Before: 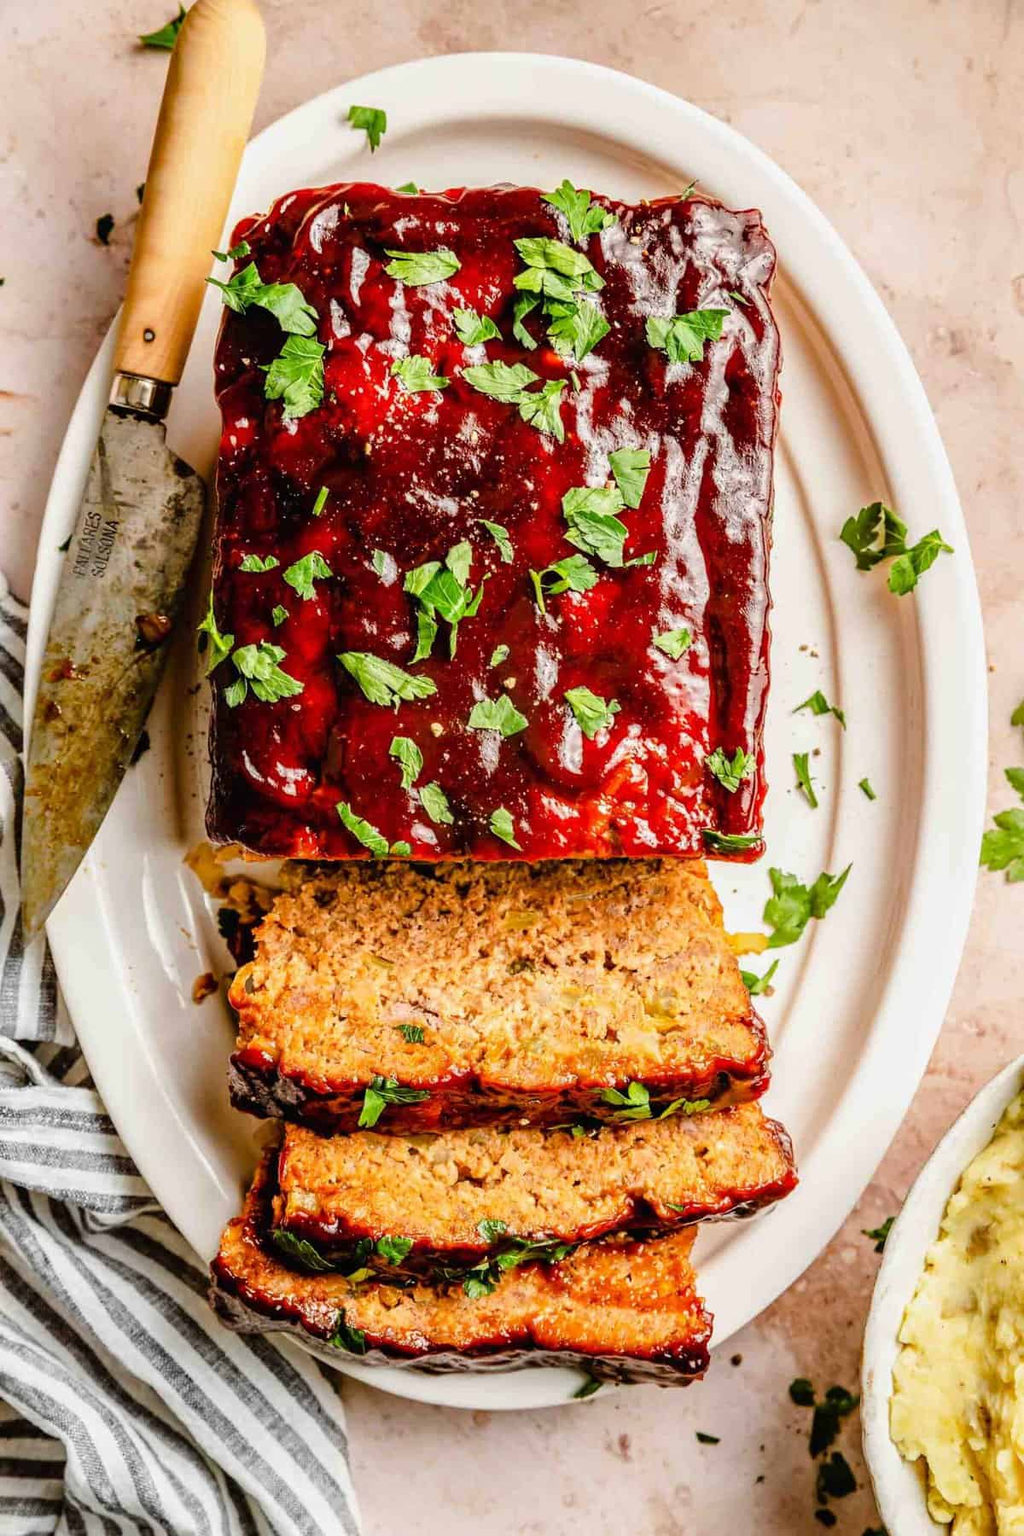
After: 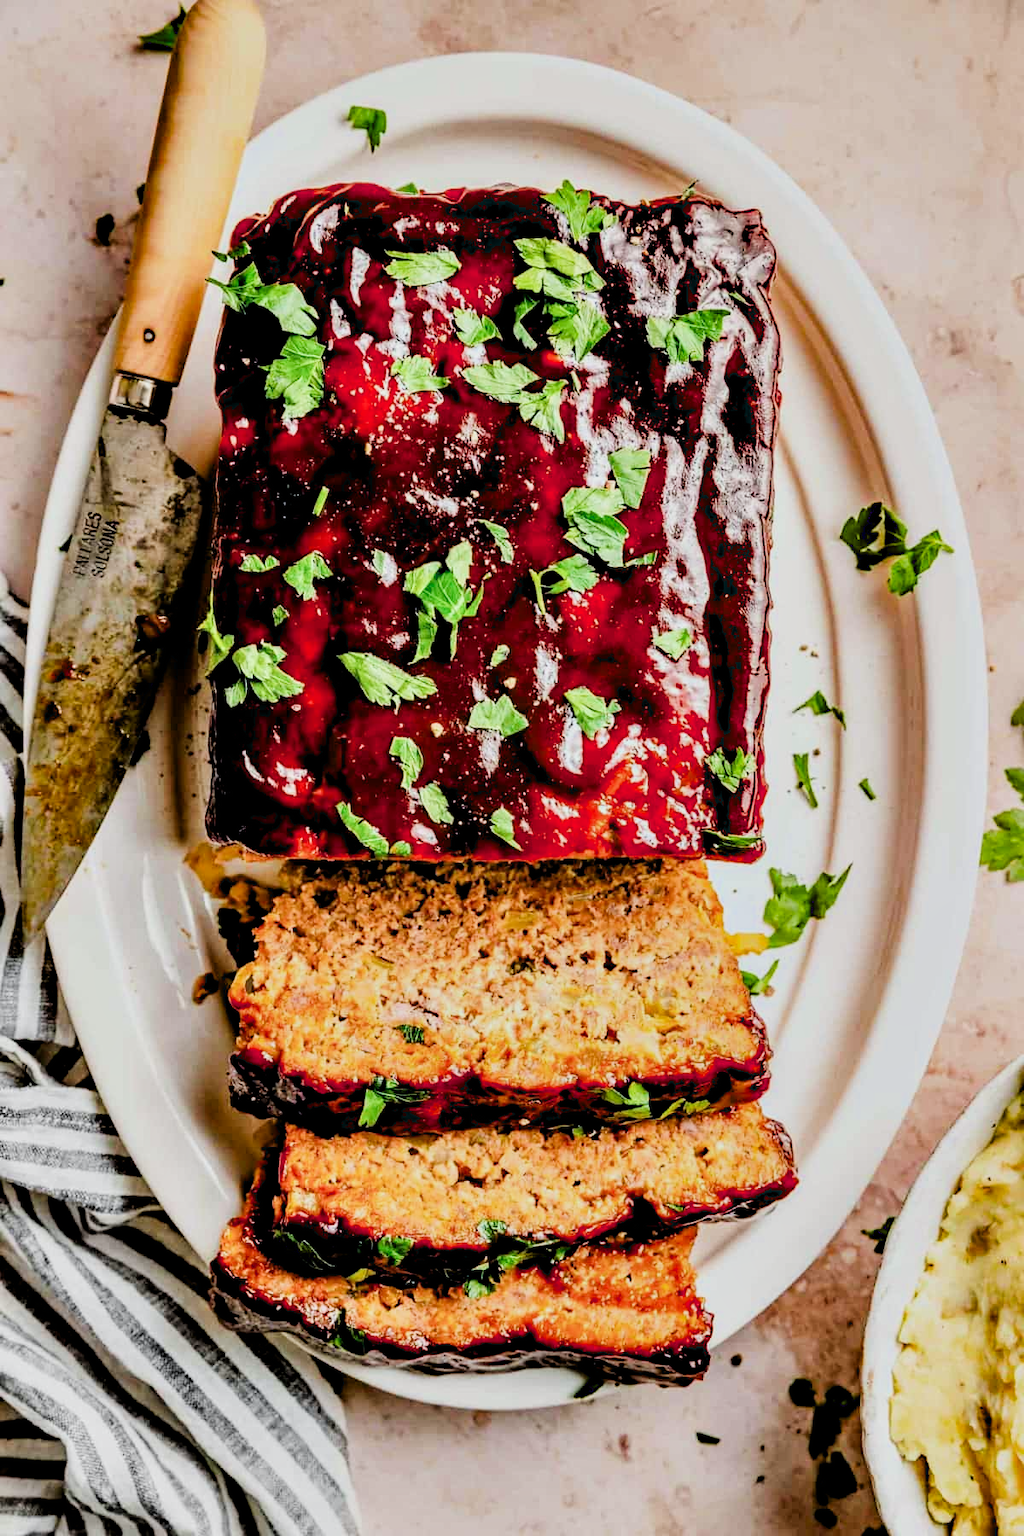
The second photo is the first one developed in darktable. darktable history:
filmic rgb: black relative exposure -7.65 EV, white relative exposure 4.56 EV, threshold 3.06 EV, hardness 3.61, contrast 1.05, enable highlight reconstruction true
contrast equalizer: y [[0.6 ×6], [0.55 ×6], [0 ×6], [0 ×6], [0 ×6]]
